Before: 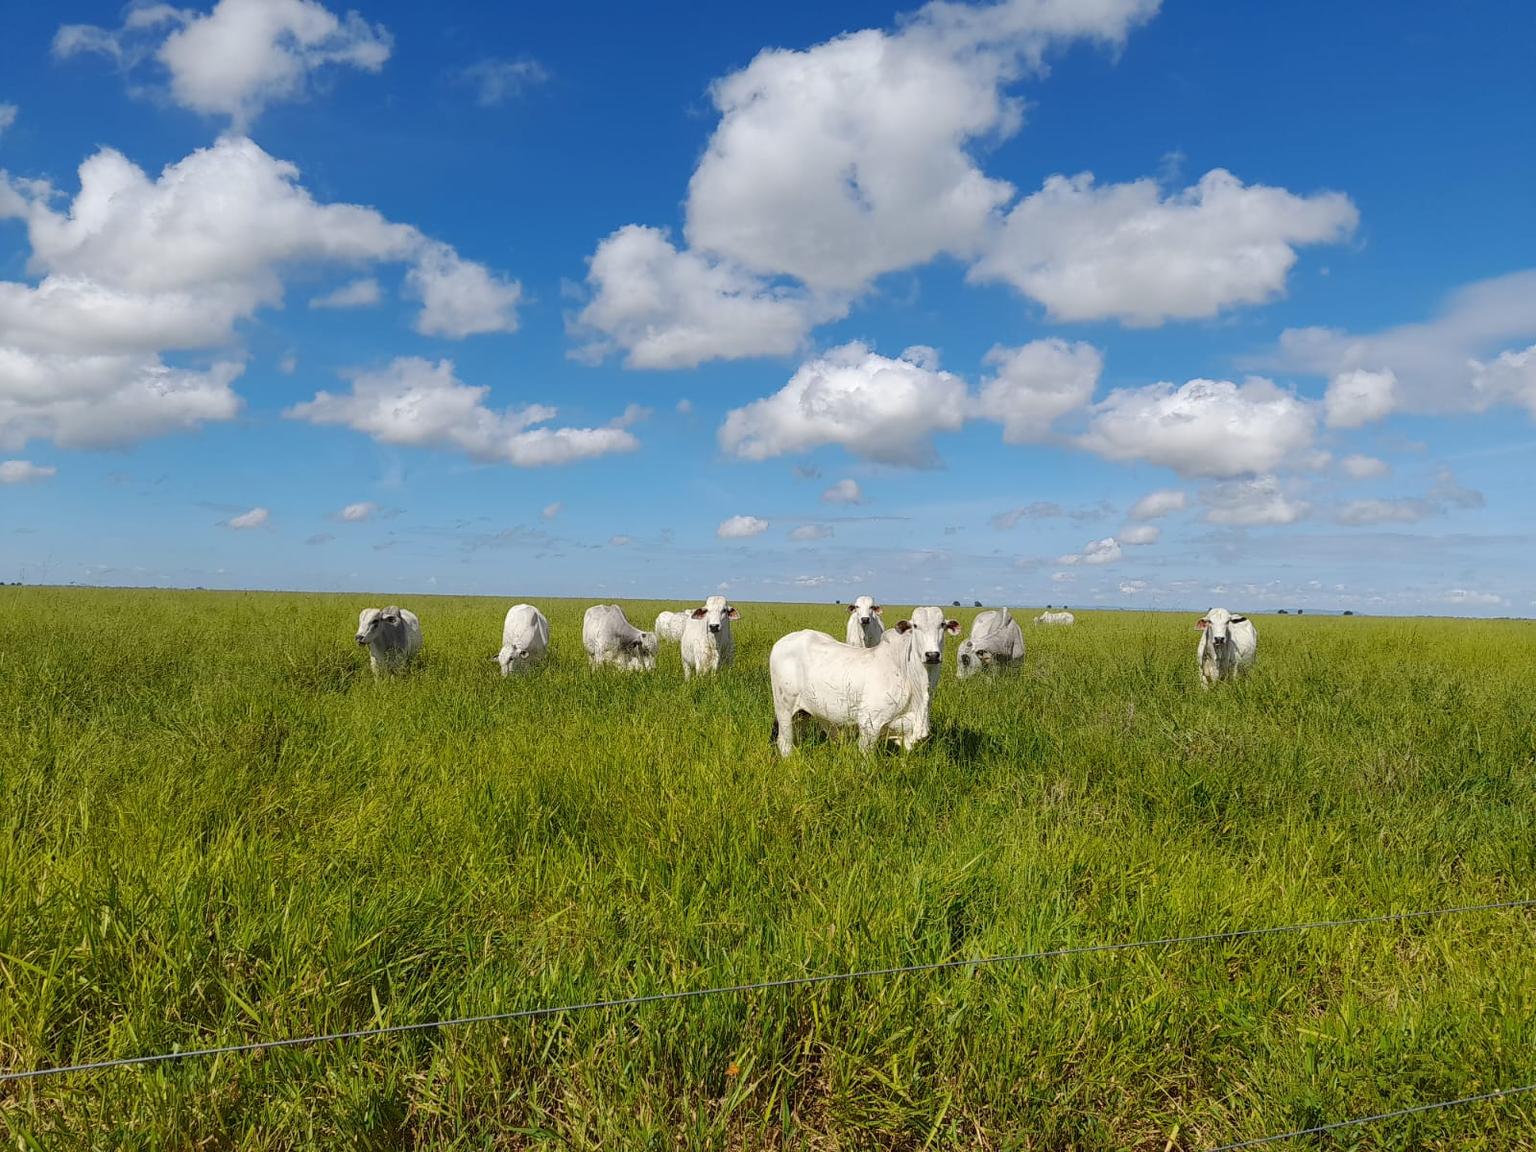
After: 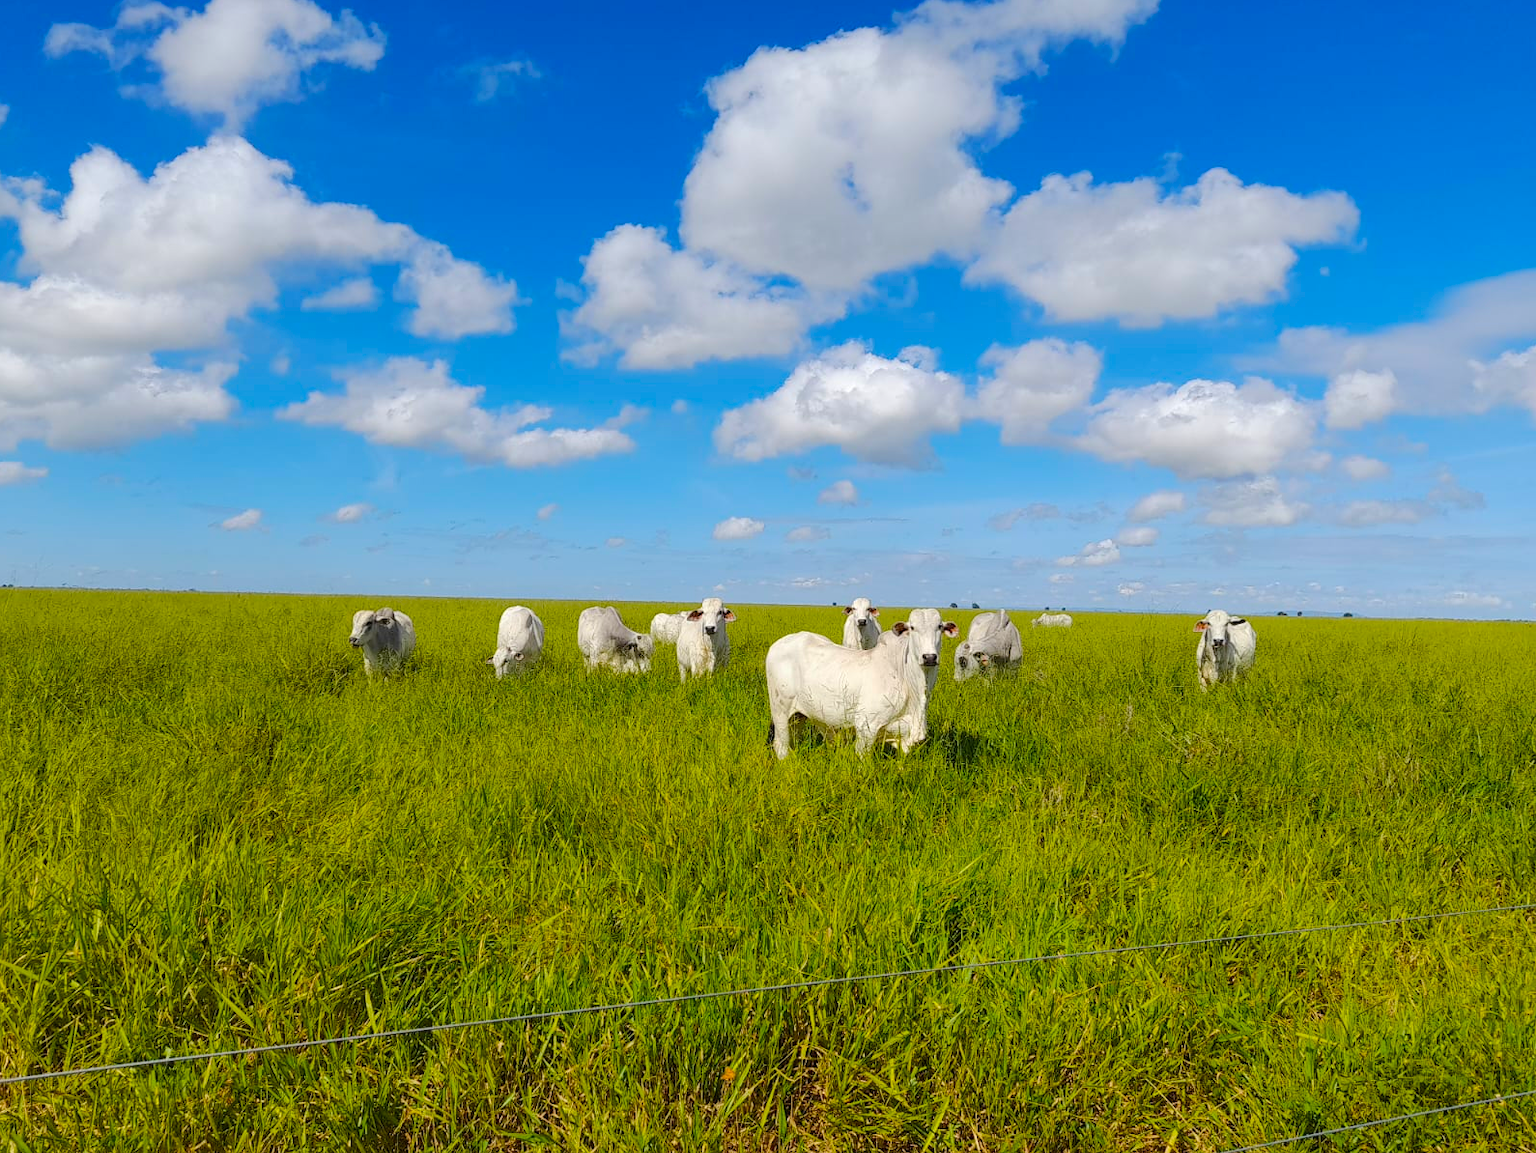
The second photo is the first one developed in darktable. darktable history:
color balance rgb: perceptual saturation grading › global saturation 25%, perceptual brilliance grading › mid-tones 10%, perceptual brilliance grading › shadows 15%, global vibrance 20%
crop and rotate: left 0.614%, top 0.179%, bottom 0.309%
